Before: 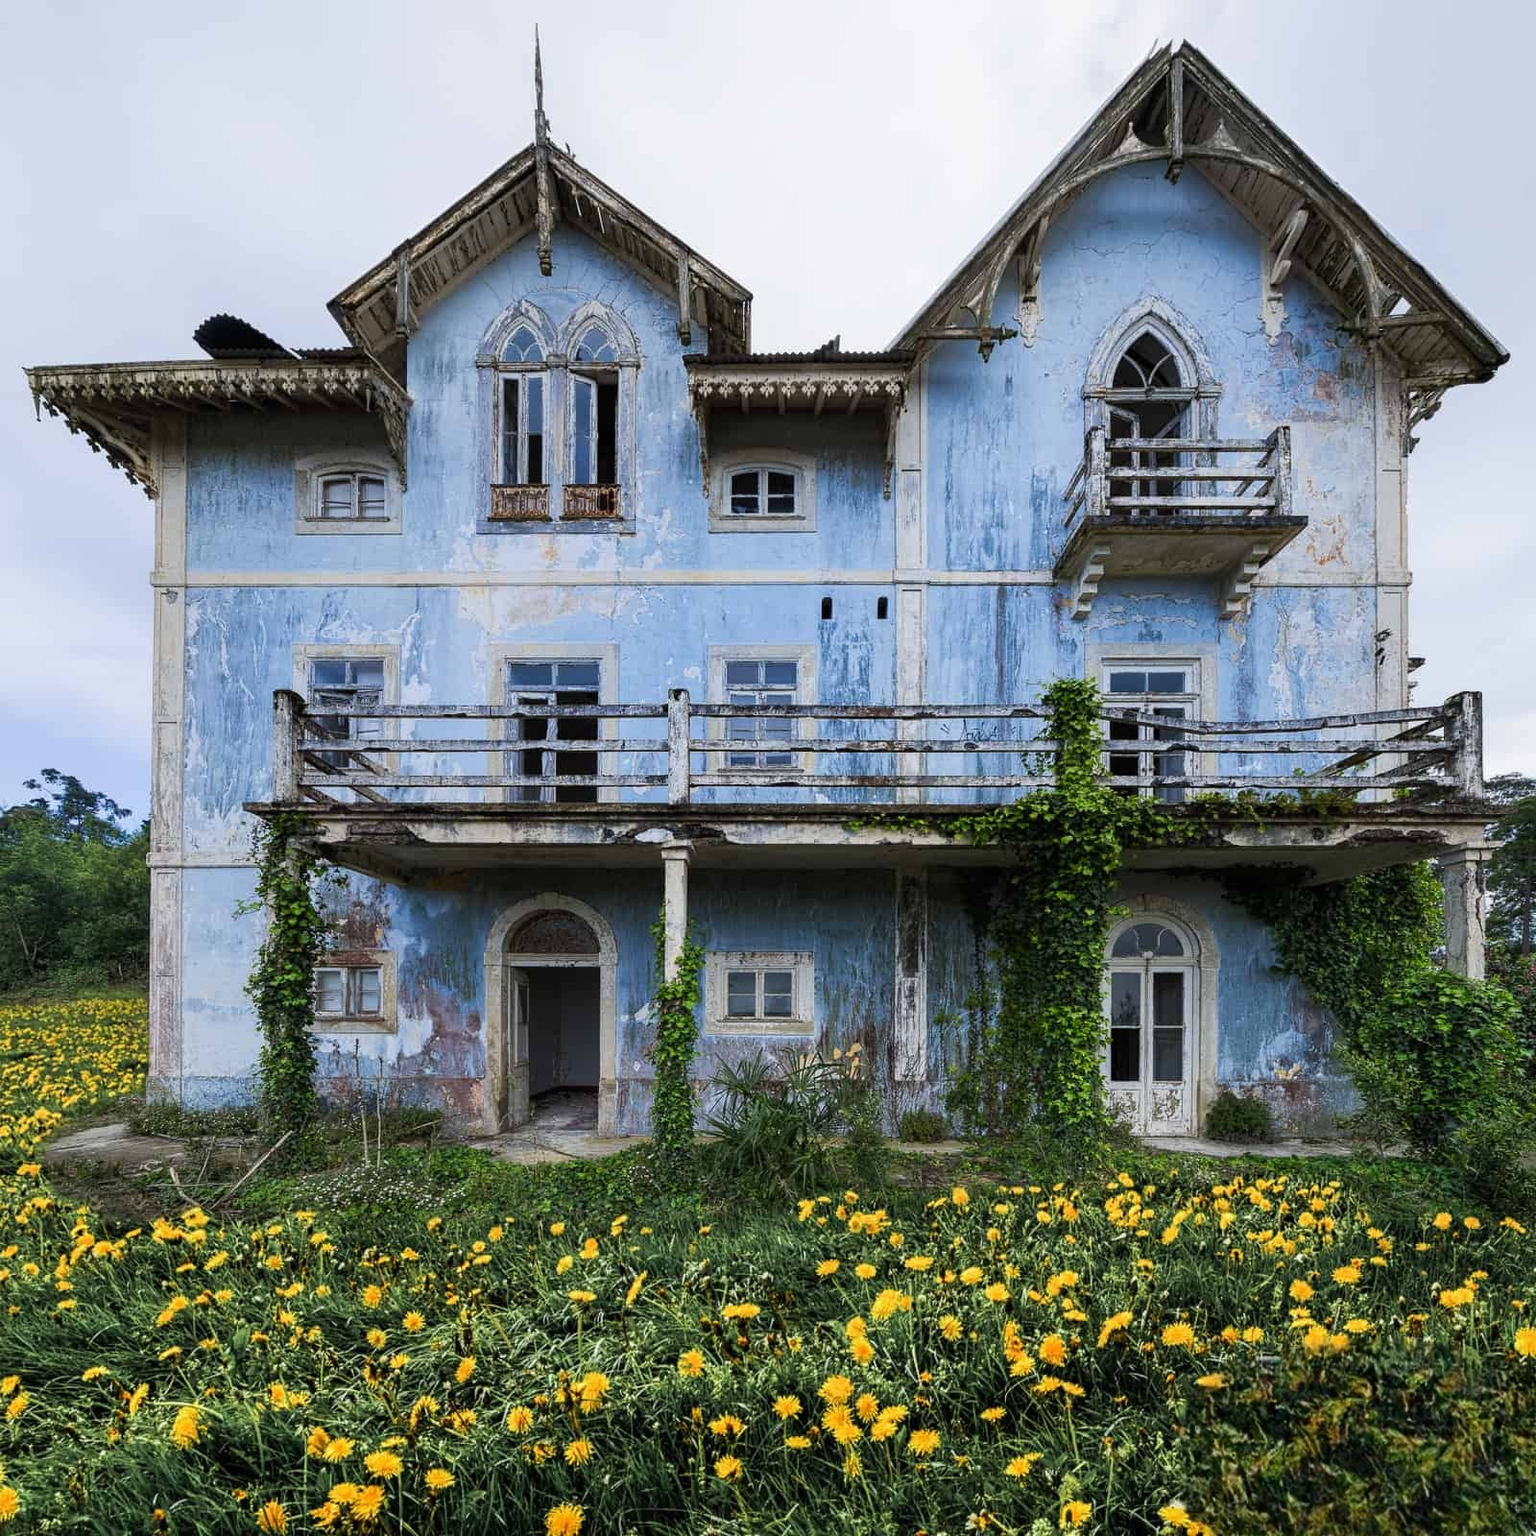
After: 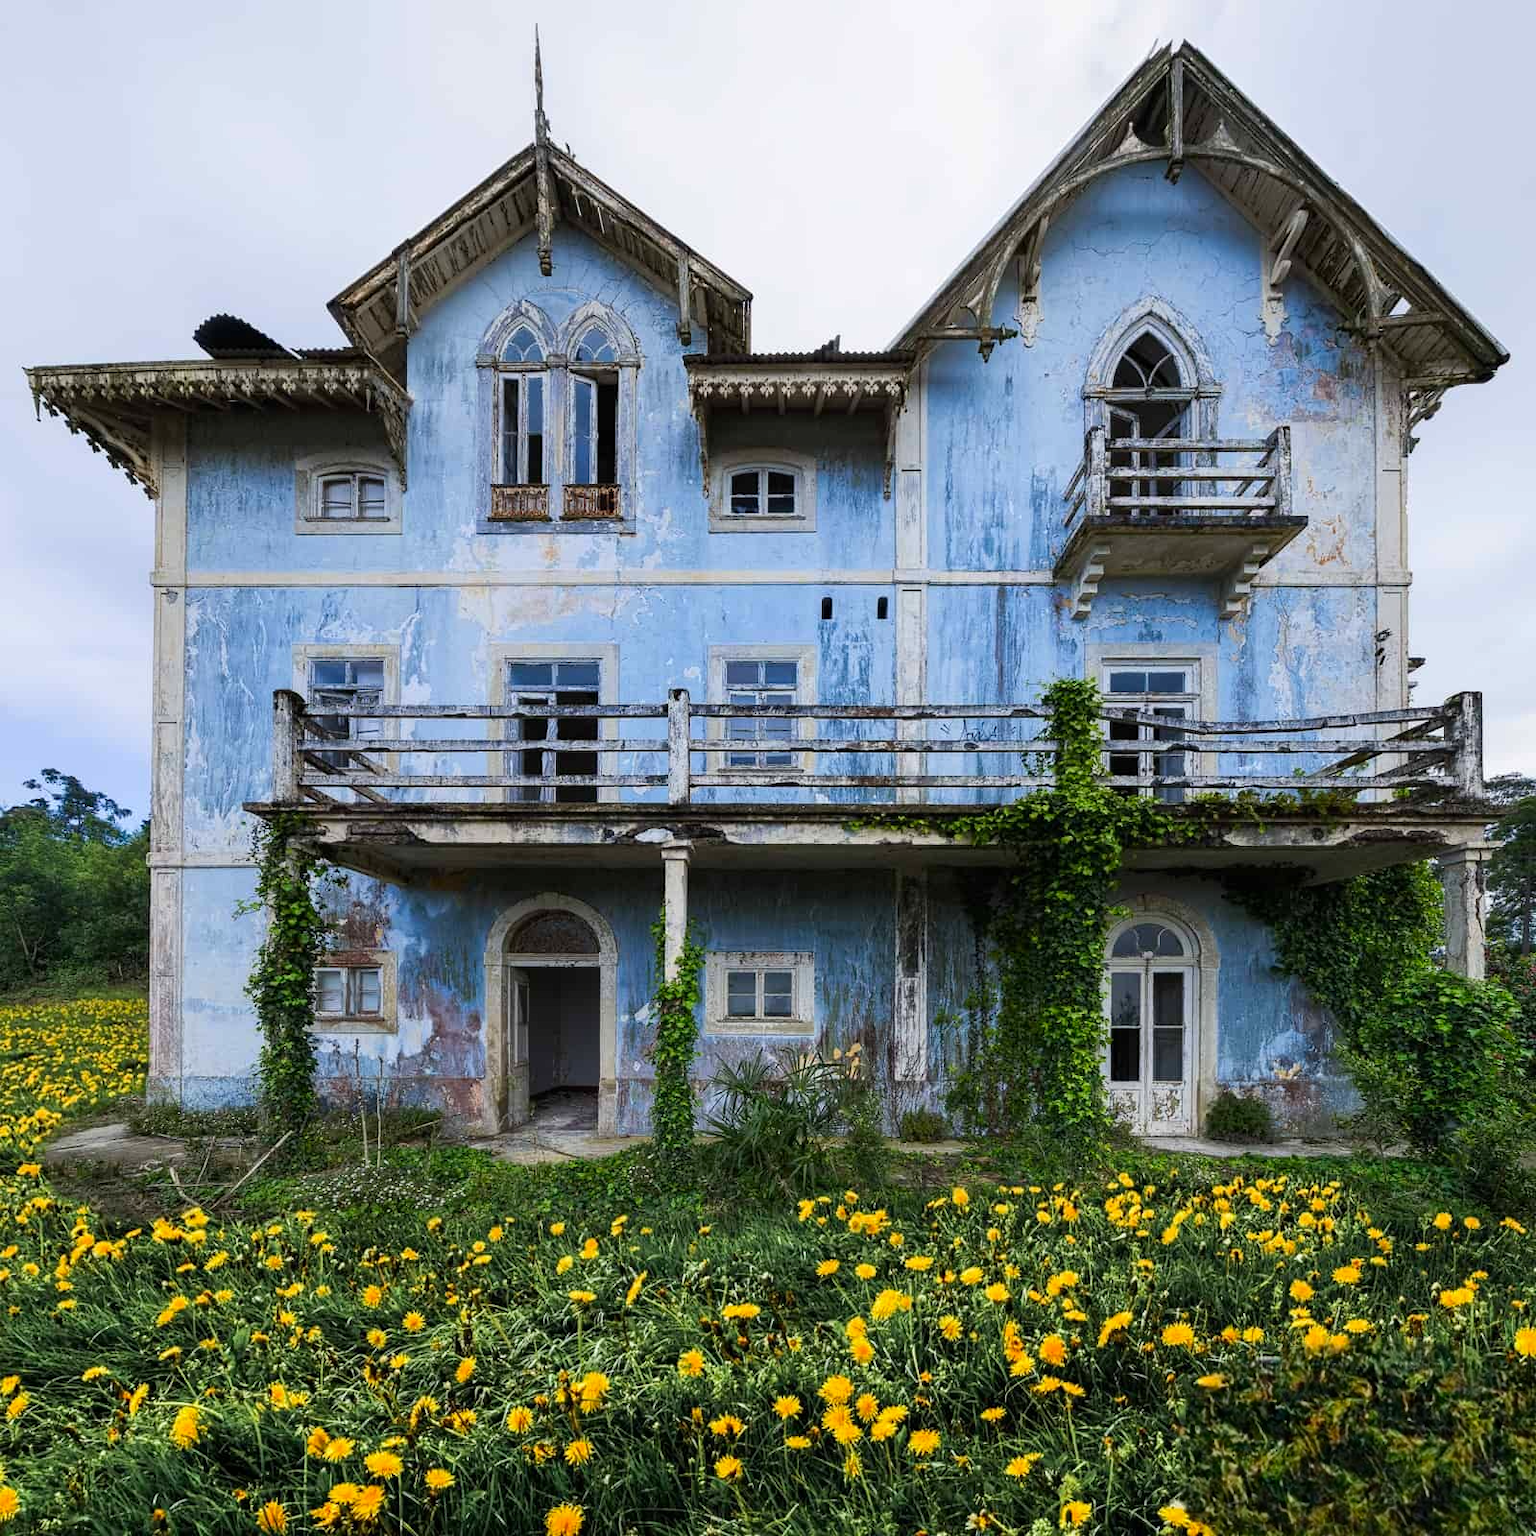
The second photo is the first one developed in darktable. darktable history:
contrast brightness saturation: contrast 0.043, saturation 0.163
